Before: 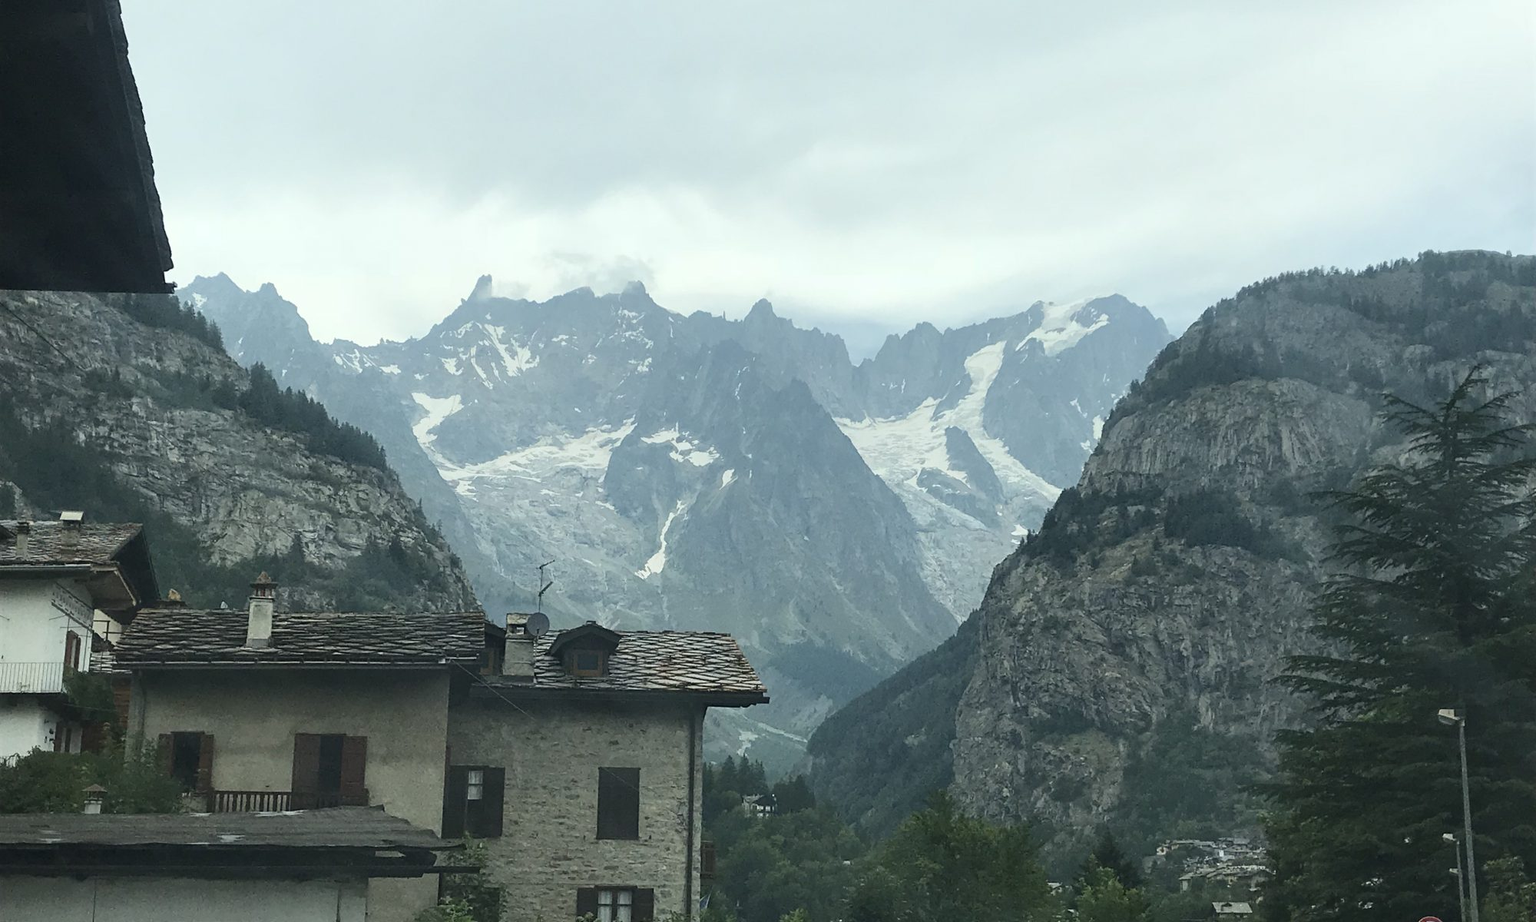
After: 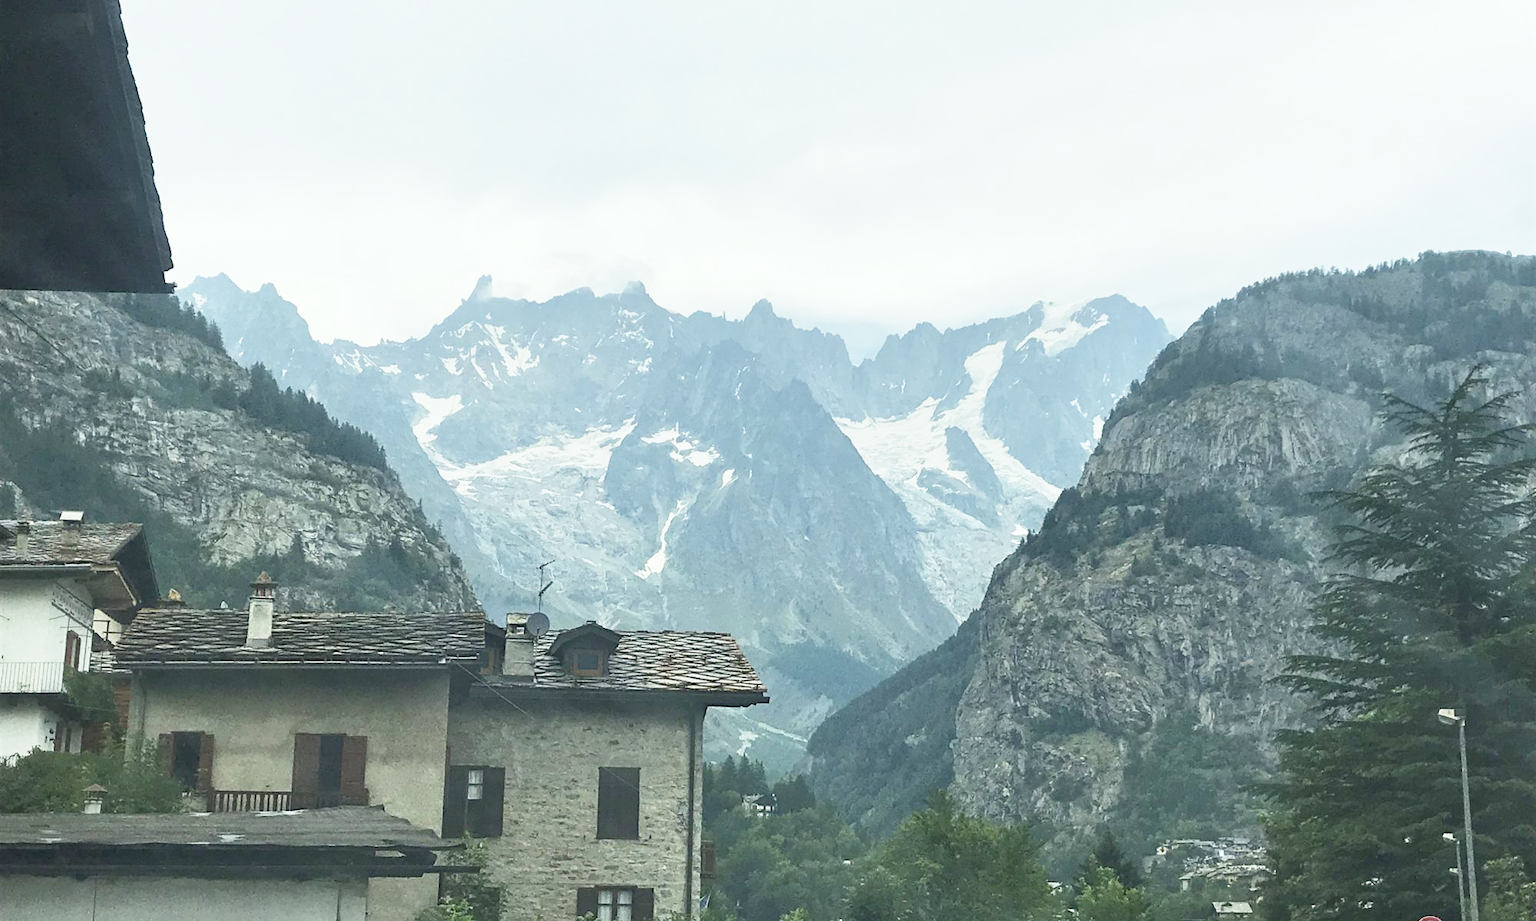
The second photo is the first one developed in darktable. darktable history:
tone equalizer: -8 EV 1 EV, -7 EV 1 EV, -6 EV 1 EV, -5 EV 1 EV, -4 EV 1 EV, -3 EV 0.75 EV, -2 EV 0.5 EV, -1 EV 0.25 EV
base curve: curves: ch0 [(0, 0) (0.579, 0.807) (1, 1)], preserve colors none
